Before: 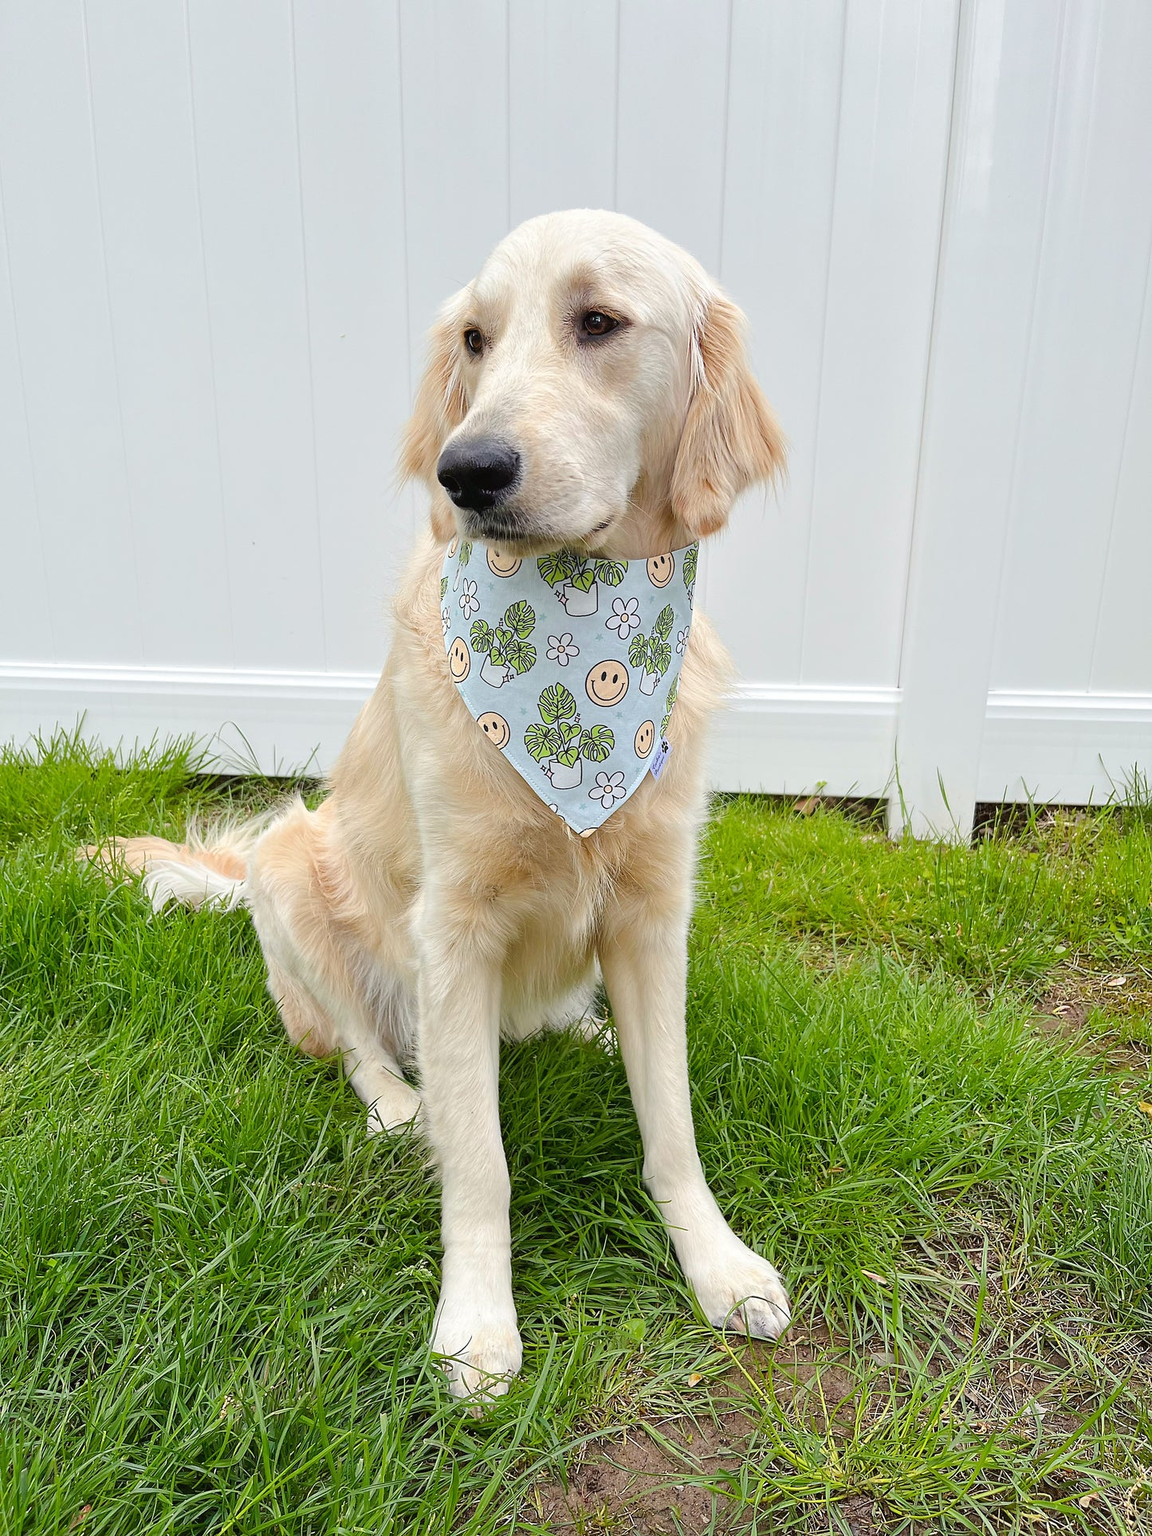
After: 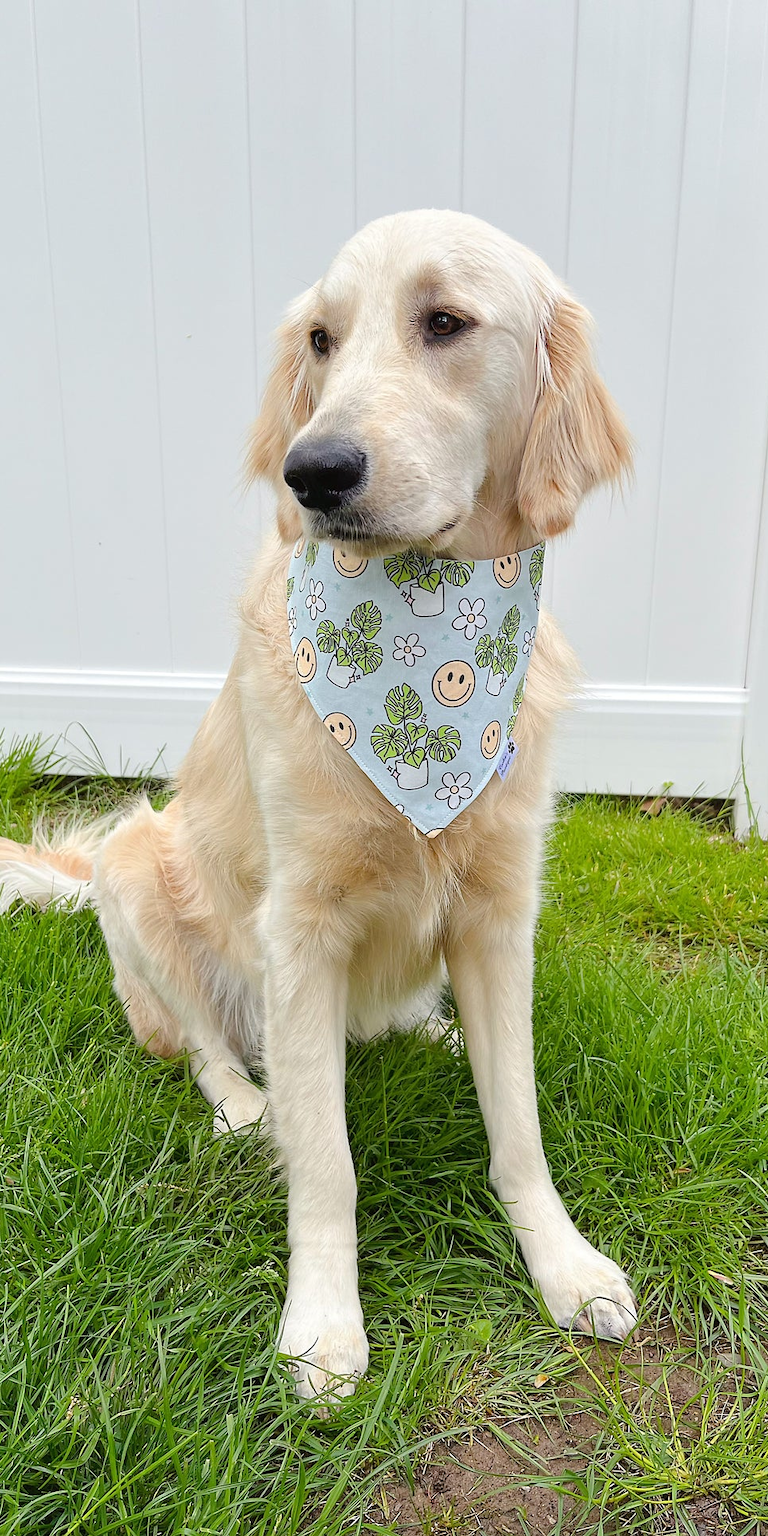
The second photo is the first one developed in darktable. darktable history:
crop and rotate: left 13.391%, right 19.952%
